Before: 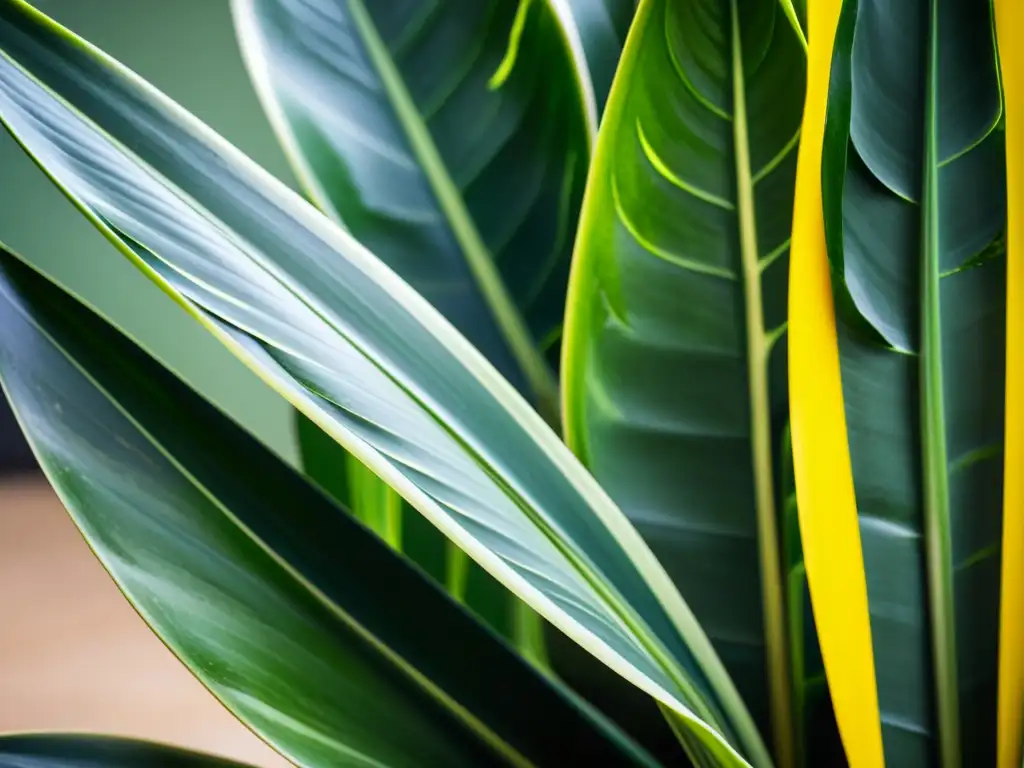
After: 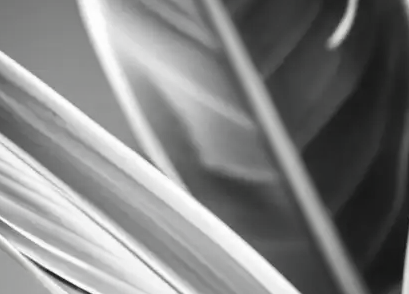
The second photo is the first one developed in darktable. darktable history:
crop: left 15.769%, top 5.447%, right 44.197%, bottom 56.206%
contrast brightness saturation: saturation -0.984
